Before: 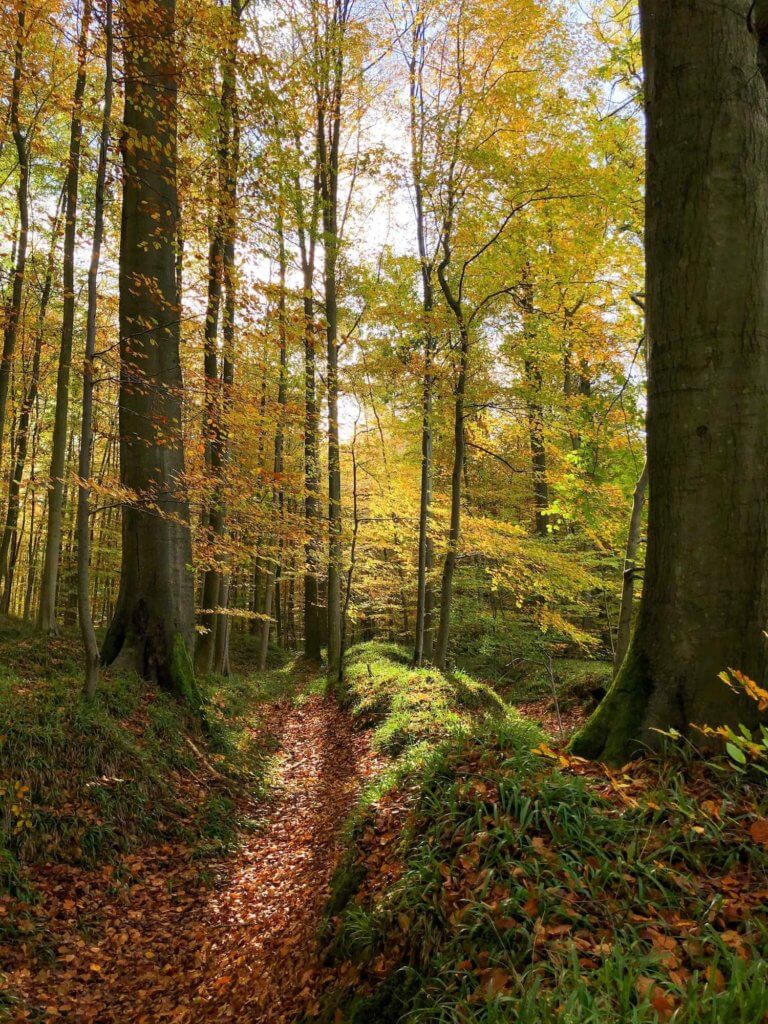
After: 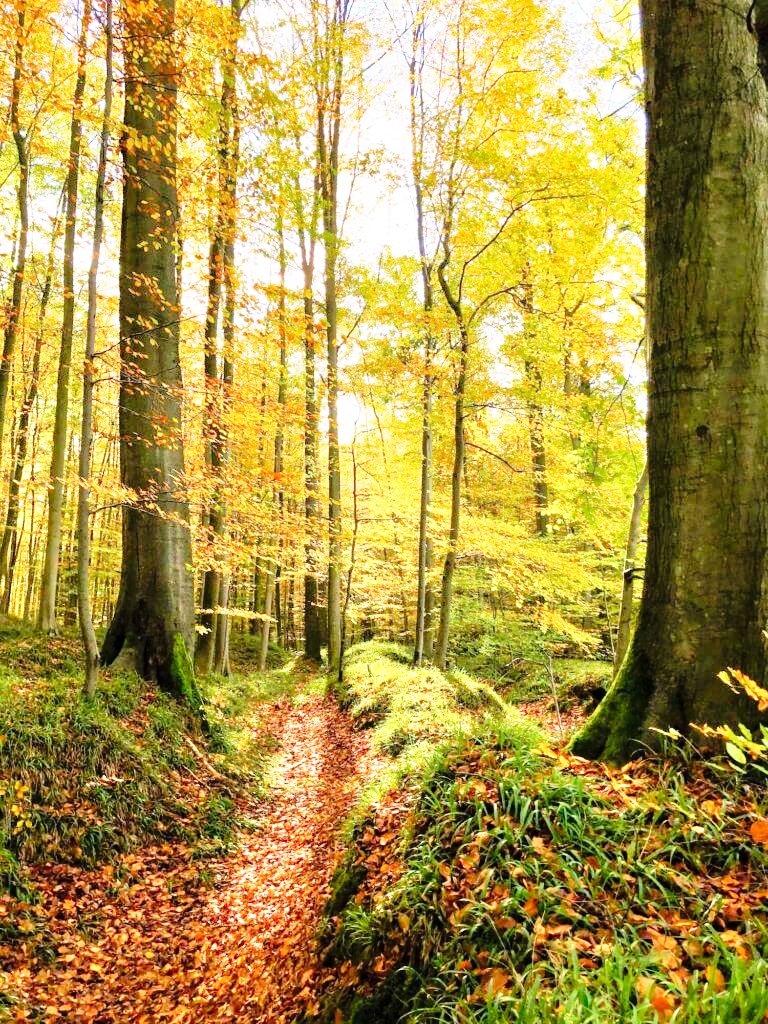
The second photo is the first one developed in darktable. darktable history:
tone equalizer: -7 EV 0.15 EV, -6 EV 0.6 EV, -5 EV 1.15 EV, -4 EV 1.33 EV, -3 EV 1.15 EV, -2 EV 0.6 EV, -1 EV 0.15 EV, mask exposure compensation -0.5 EV
base curve: curves: ch0 [(0, 0) (0.026, 0.03) (0.109, 0.232) (0.351, 0.748) (0.669, 0.968) (1, 1)], preserve colors none
